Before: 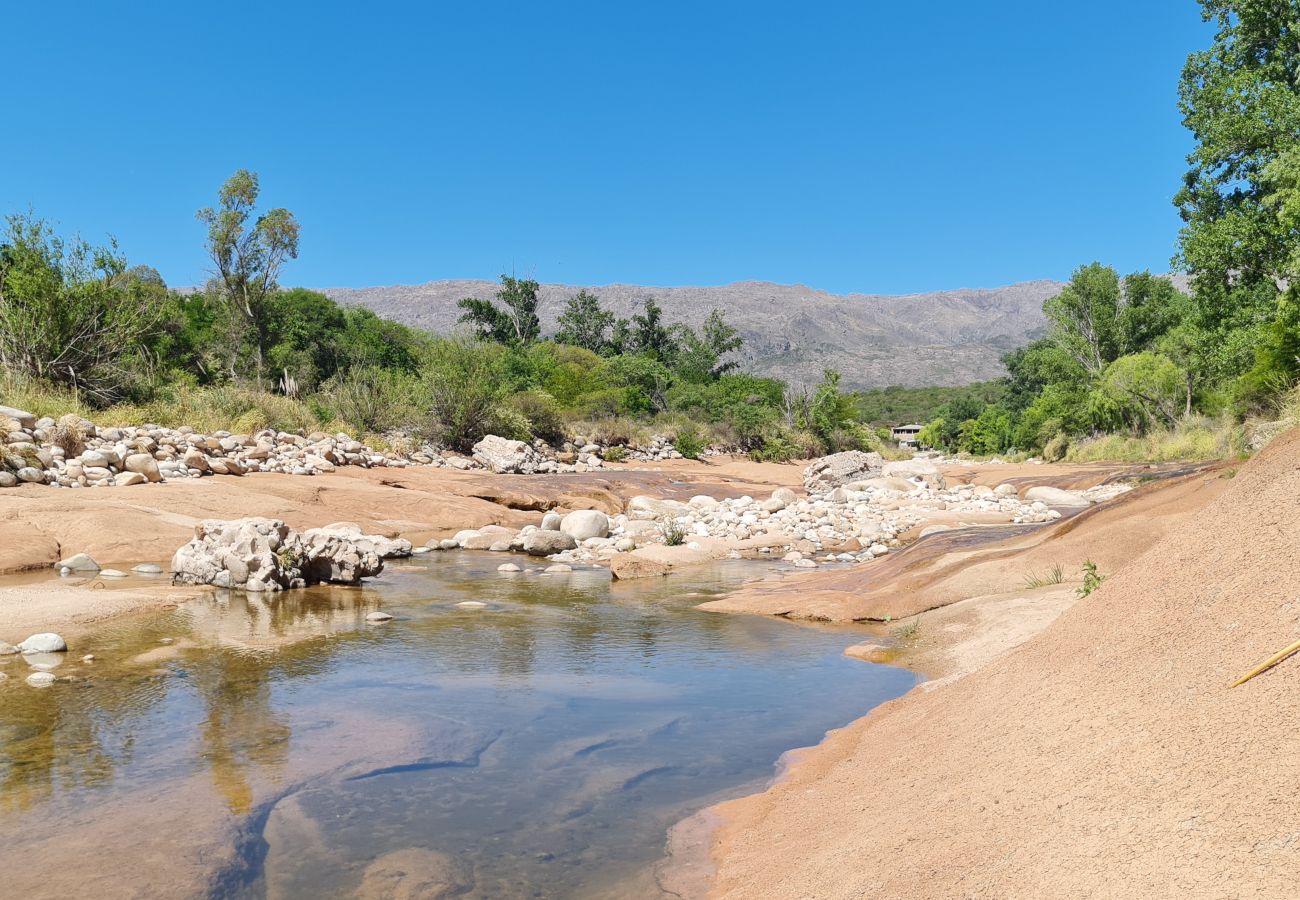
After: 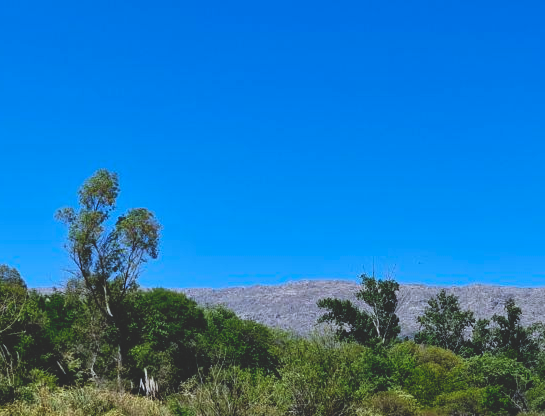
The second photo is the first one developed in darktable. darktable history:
crop and rotate: left 10.817%, top 0.062%, right 47.194%, bottom 53.626%
white balance: red 0.954, blue 1.079
base curve: curves: ch0 [(0, 0.02) (0.083, 0.036) (1, 1)], preserve colors none
